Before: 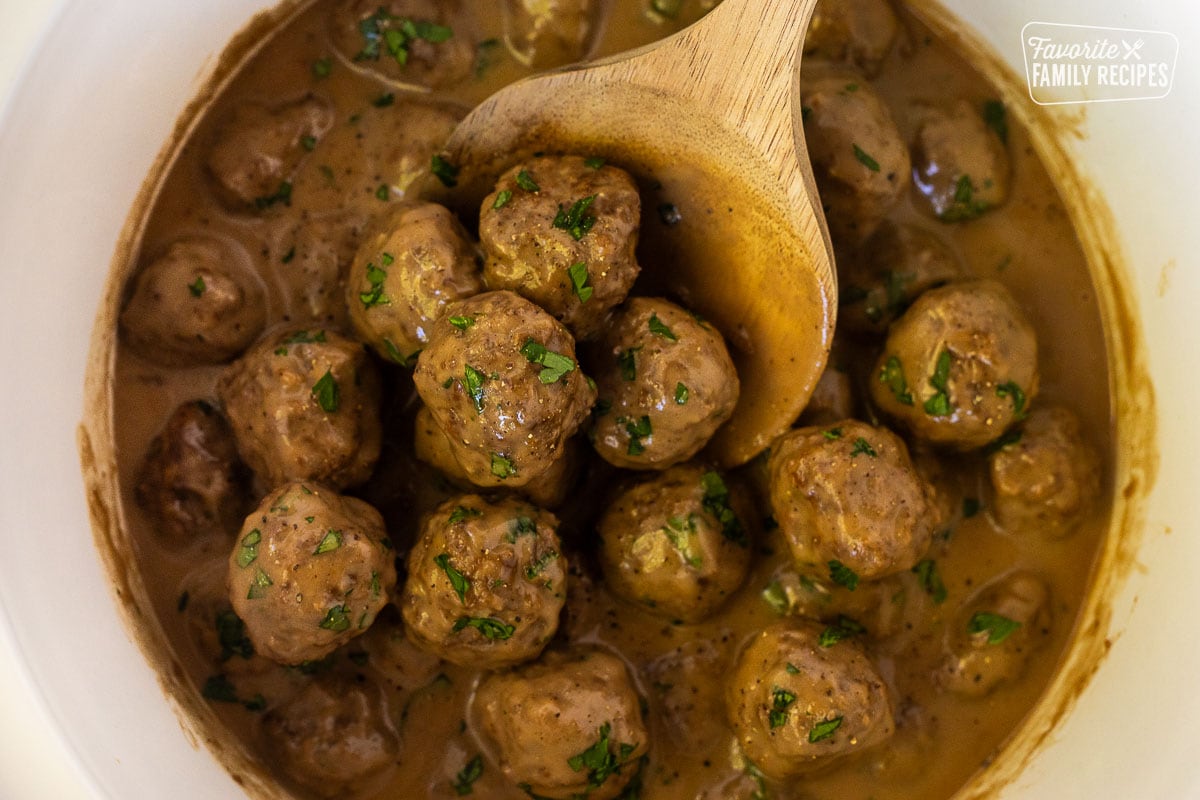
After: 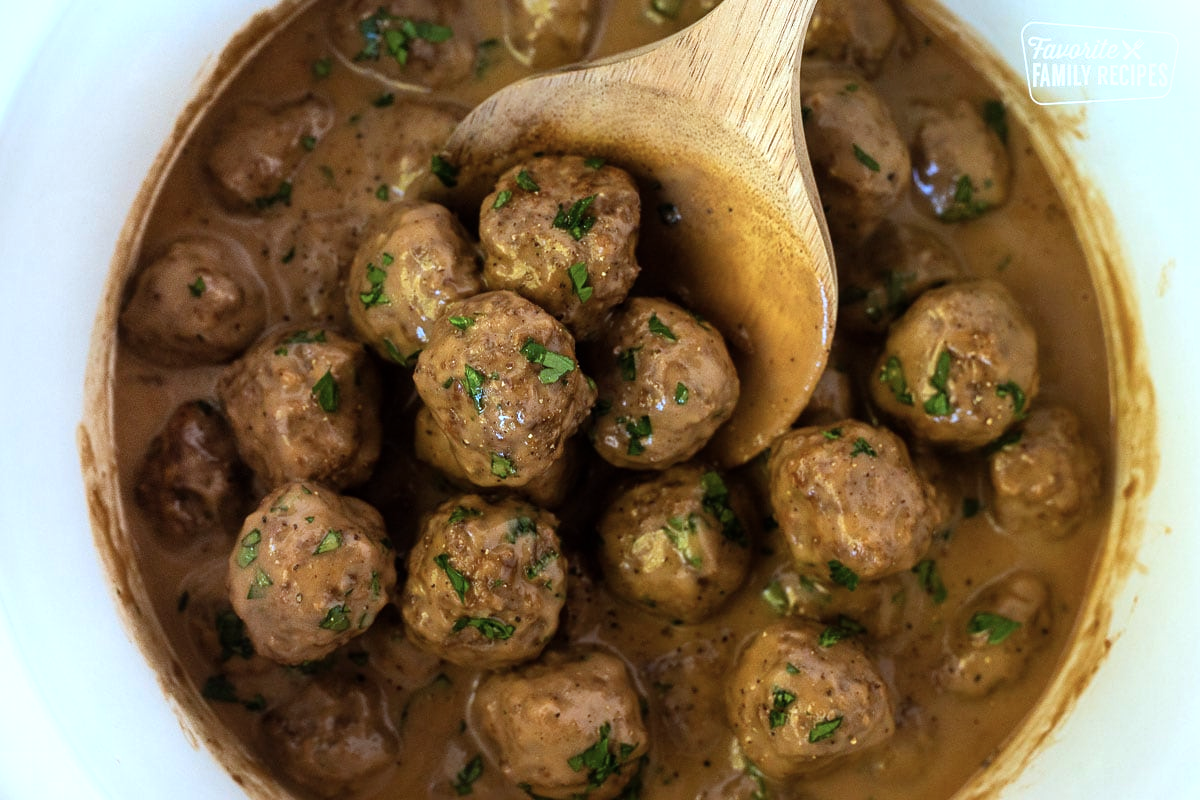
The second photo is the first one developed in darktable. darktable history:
tone equalizer: -8 EV -0.454 EV, -7 EV -0.371 EV, -6 EV -0.309 EV, -5 EV -0.199 EV, -3 EV 0.235 EV, -2 EV 0.321 EV, -1 EV 0.396 EV, +0 EV 0.444 EV, mask exposure compensation -0.486 EV
color correction: highlights a* -9.78, highlights b* -21.59
